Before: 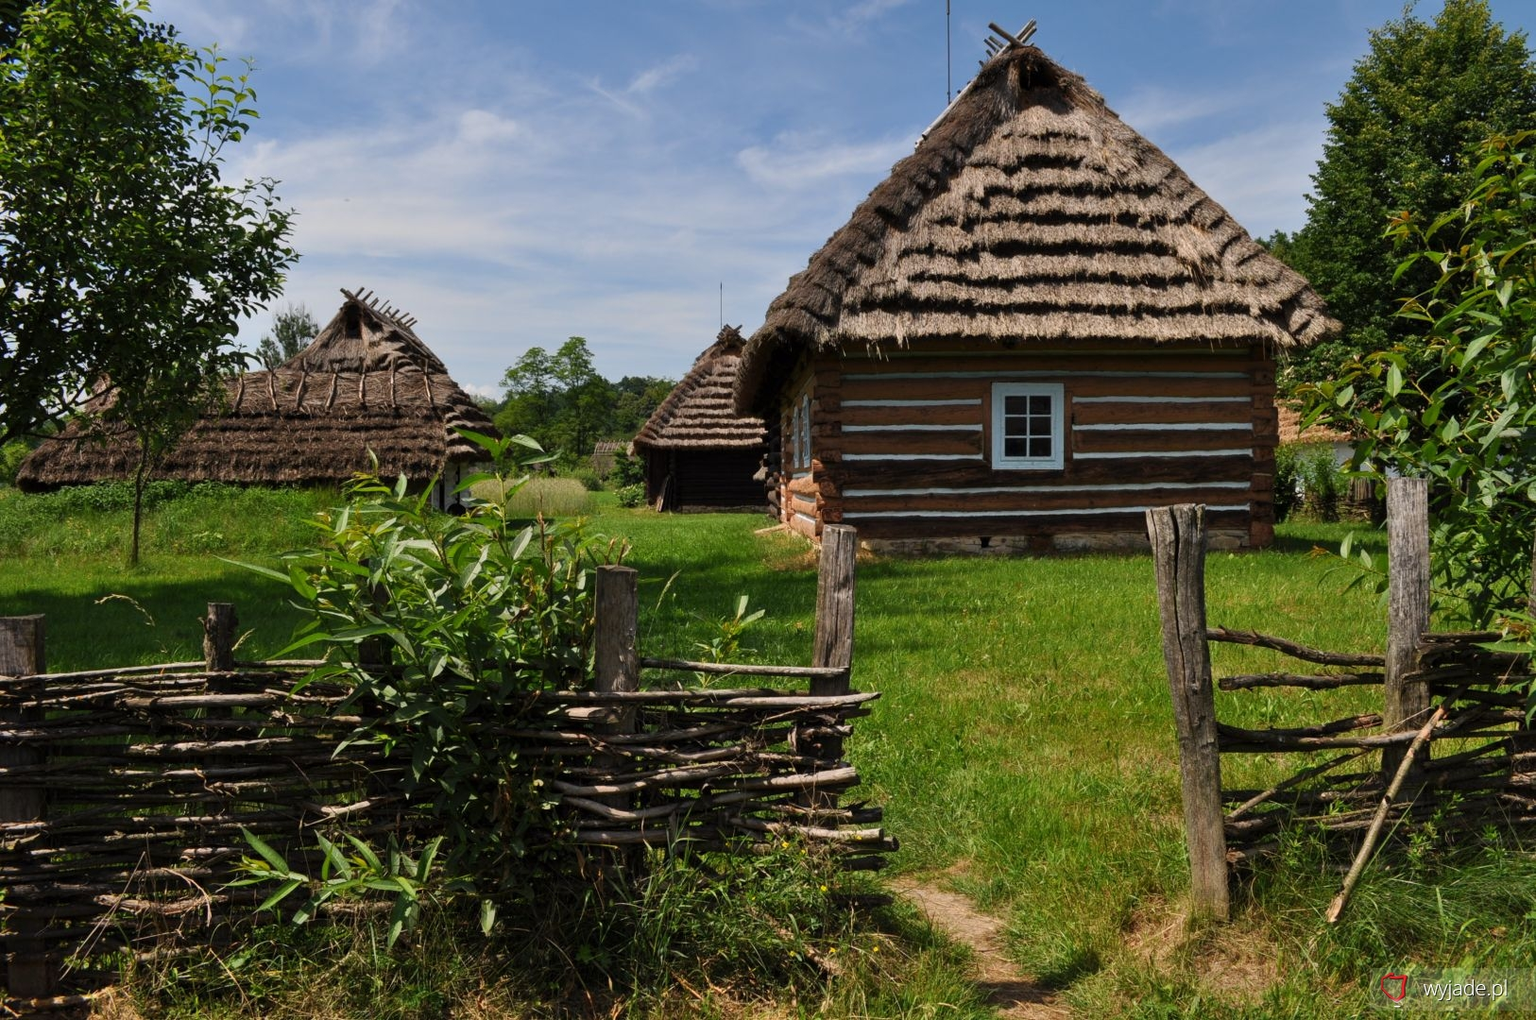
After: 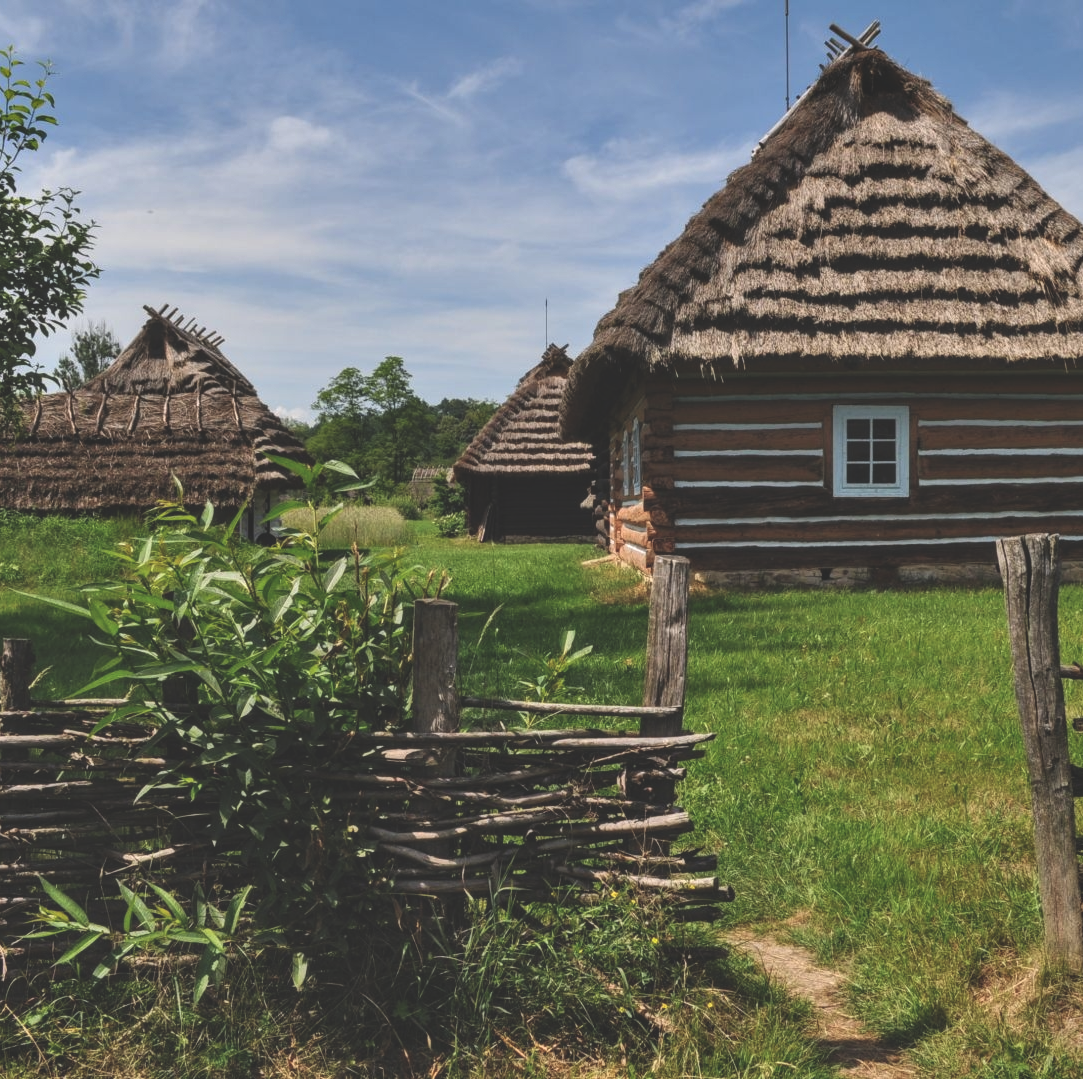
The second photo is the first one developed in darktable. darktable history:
exposure: black level correction -0.029, compensate highlight preservation false
local contrast: on, module defaults
shadows and highlights: shadows 25.77, highlights -48.08, soften with gaussian
crop and rotate: left 13.347%, right 20.014%
